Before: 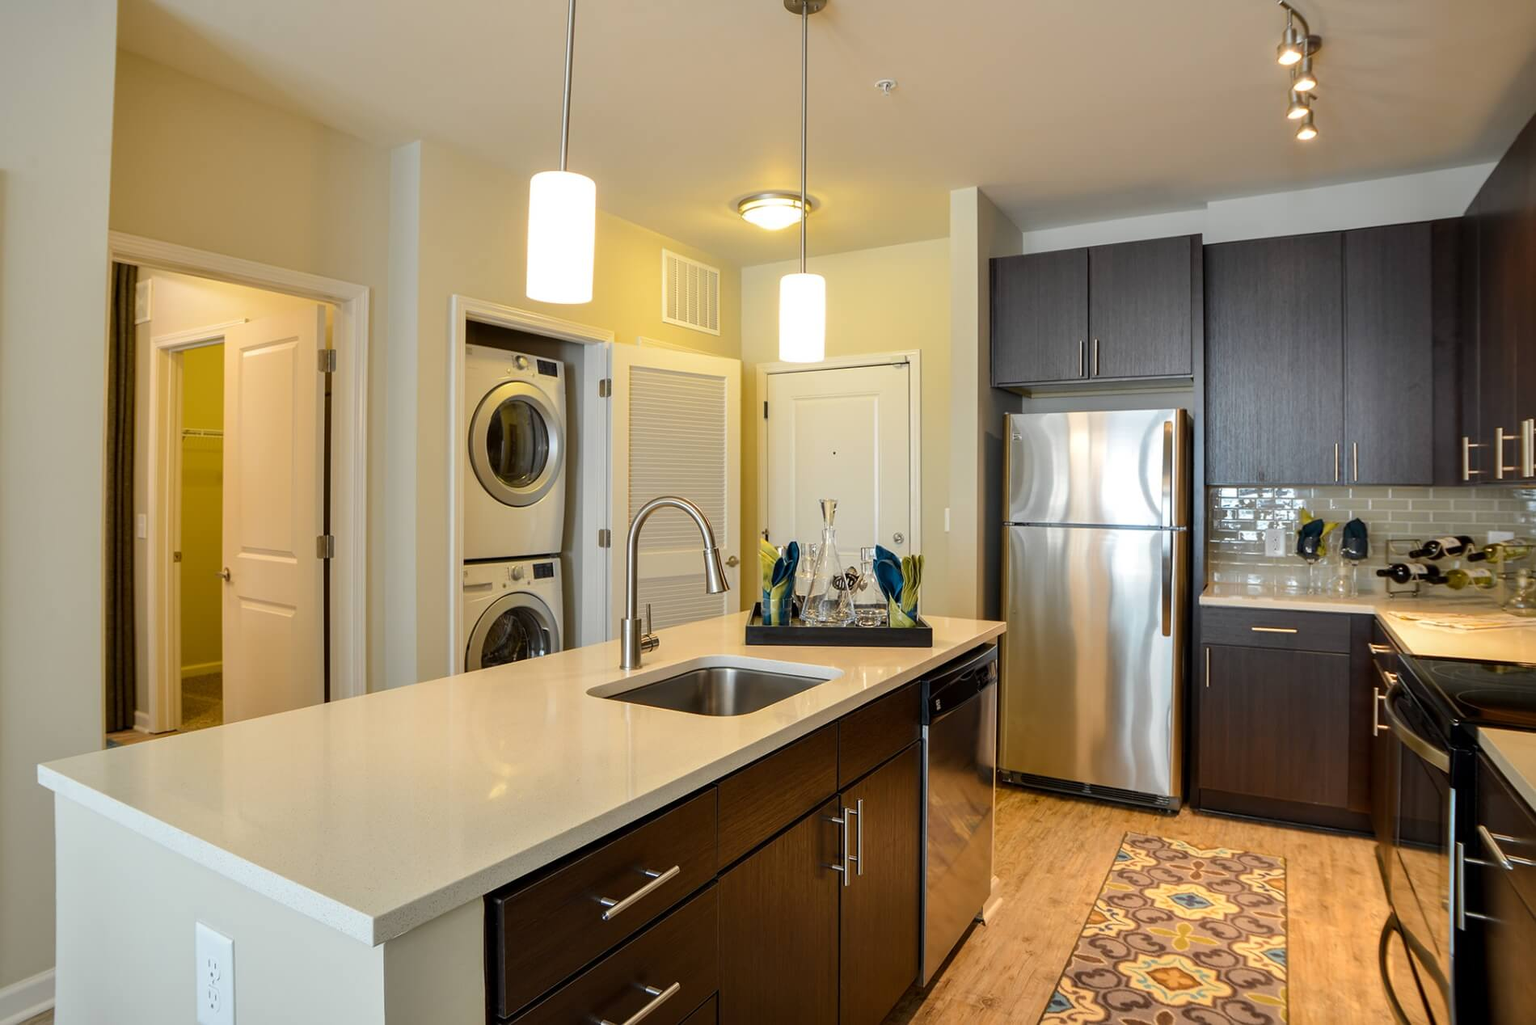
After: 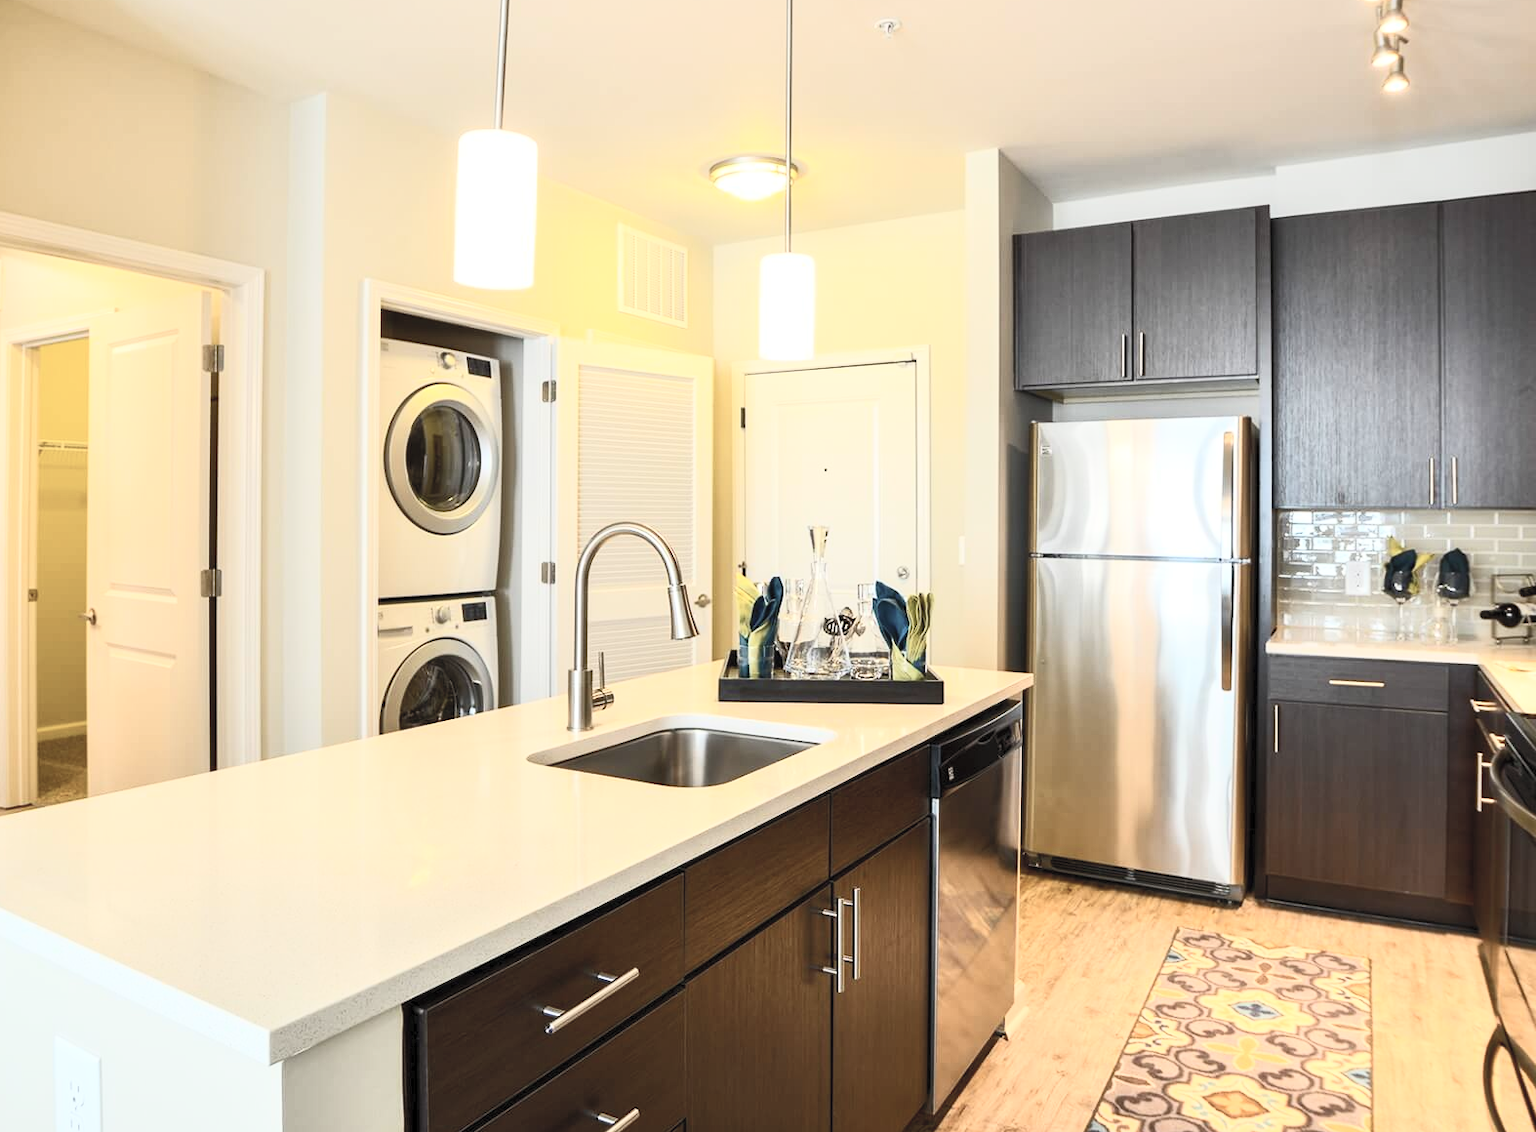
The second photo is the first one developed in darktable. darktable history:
local contrast: mode bilateral grid, contrast 15, coarseness 36, detail 105%, midtone range 0.2
crop: left 9.807%, top 6.259%, right 7.334%, bottom 2.177%
contrast brightness saturation: contrast 0.43, brightness 0.56, saturation -0.19
